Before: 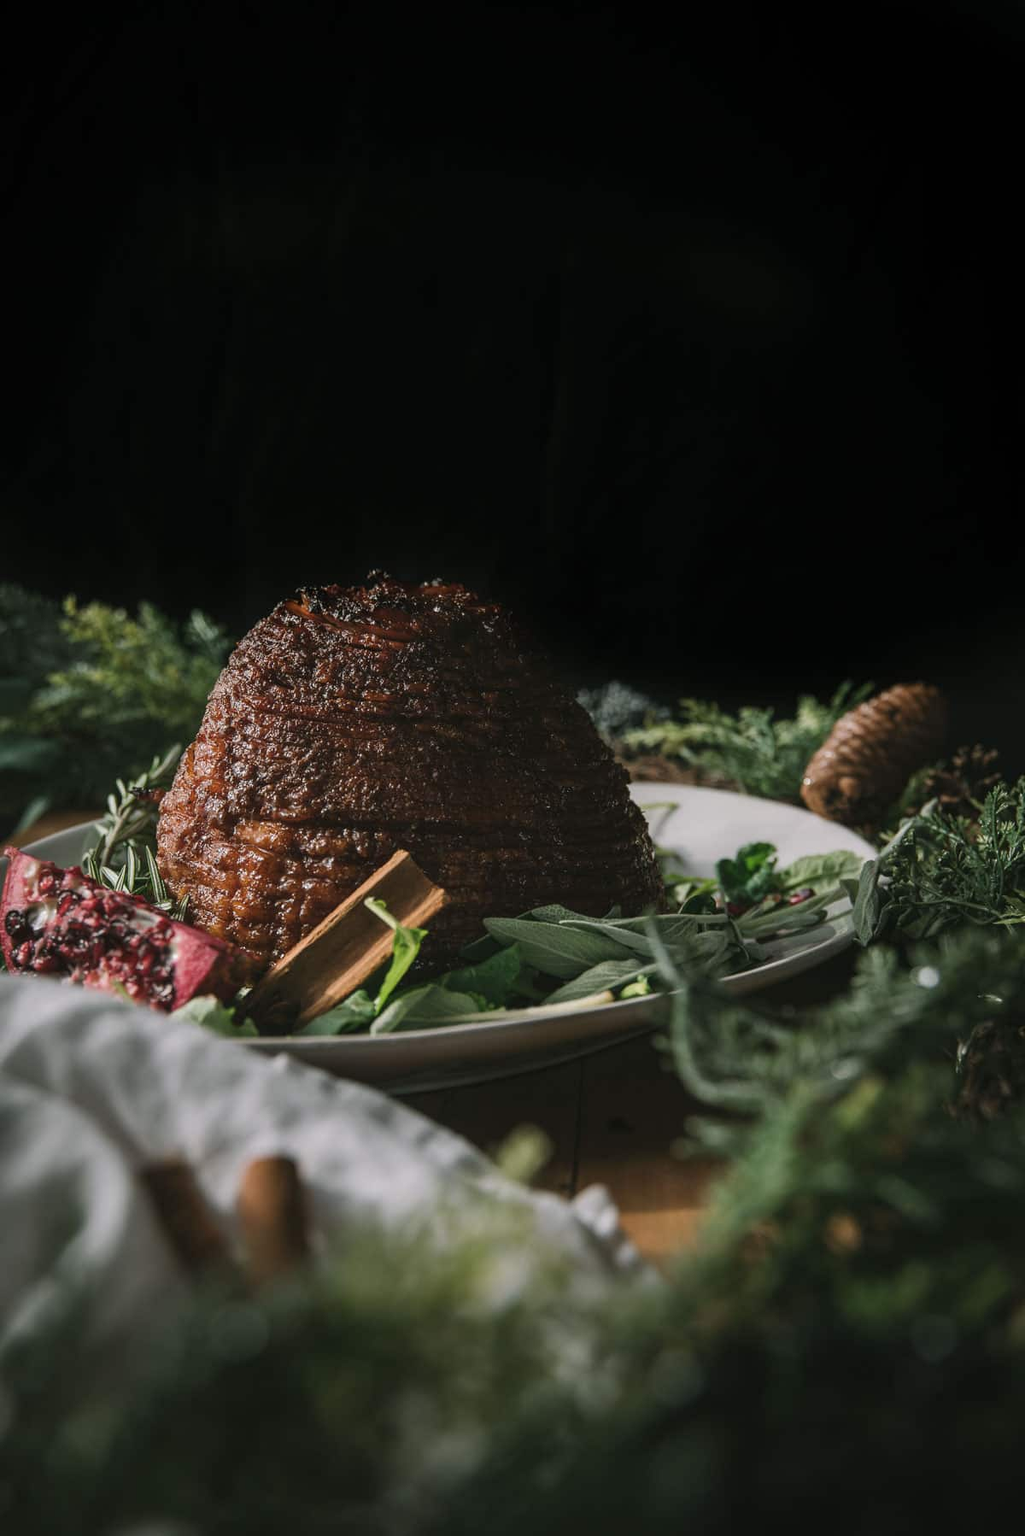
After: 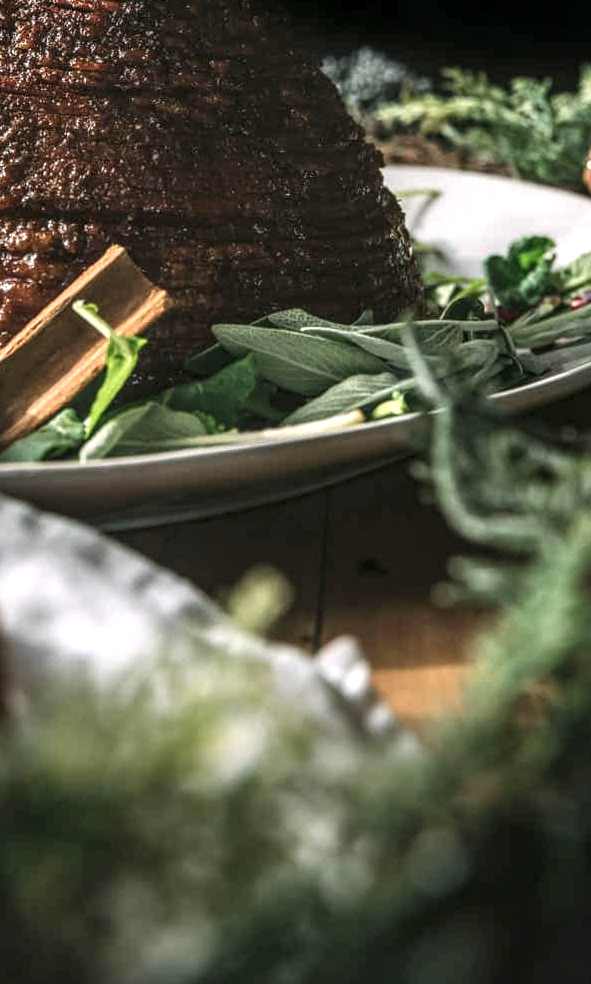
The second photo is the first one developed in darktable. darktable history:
exposure: black level correction 0, exposure 0.694 EV, compensate highlight preservation false
crop: left 29.549%, top 41.76%, right 21.131%, bottom 3.481%
local contrast: detail 150%
